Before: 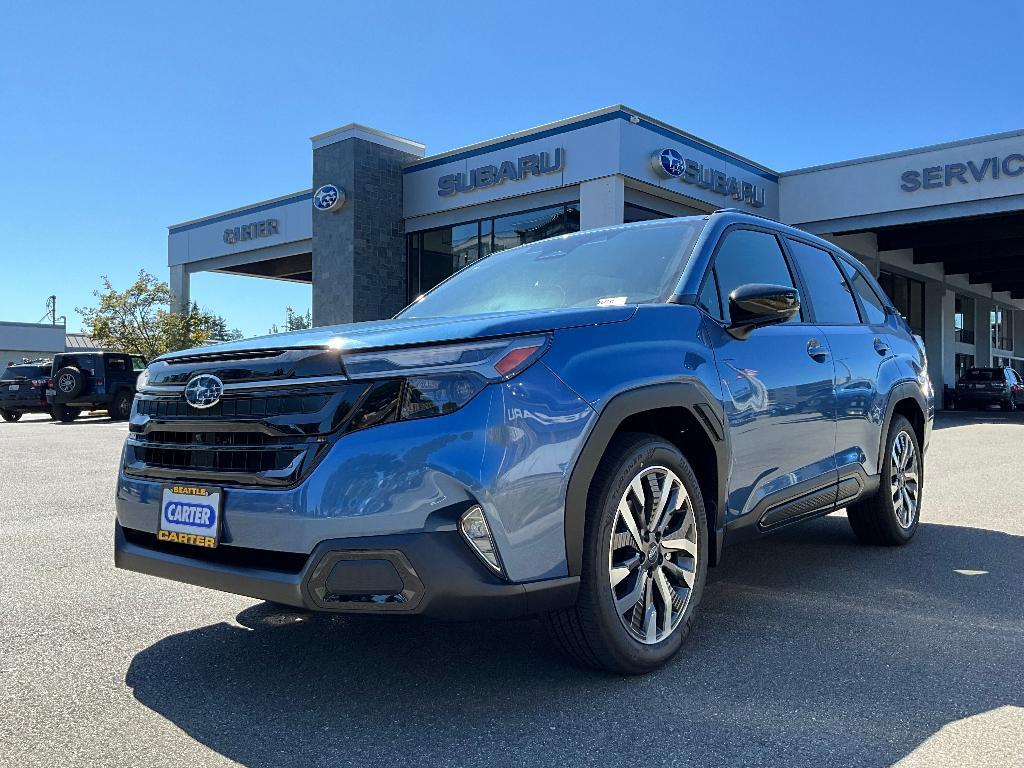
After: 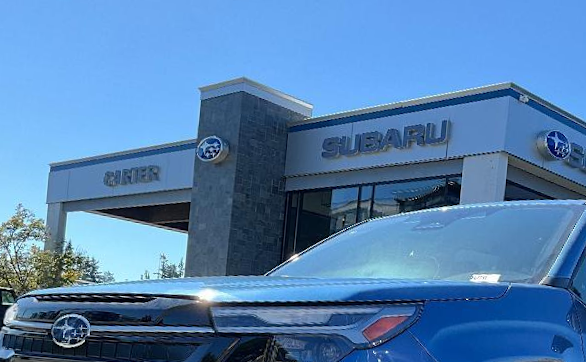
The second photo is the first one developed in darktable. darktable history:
crop: left 15.306%, top 9.065%, right 30.789%, bottom 48.638%
rotate and perspective: rotation 5.12°, automatic cropping off
